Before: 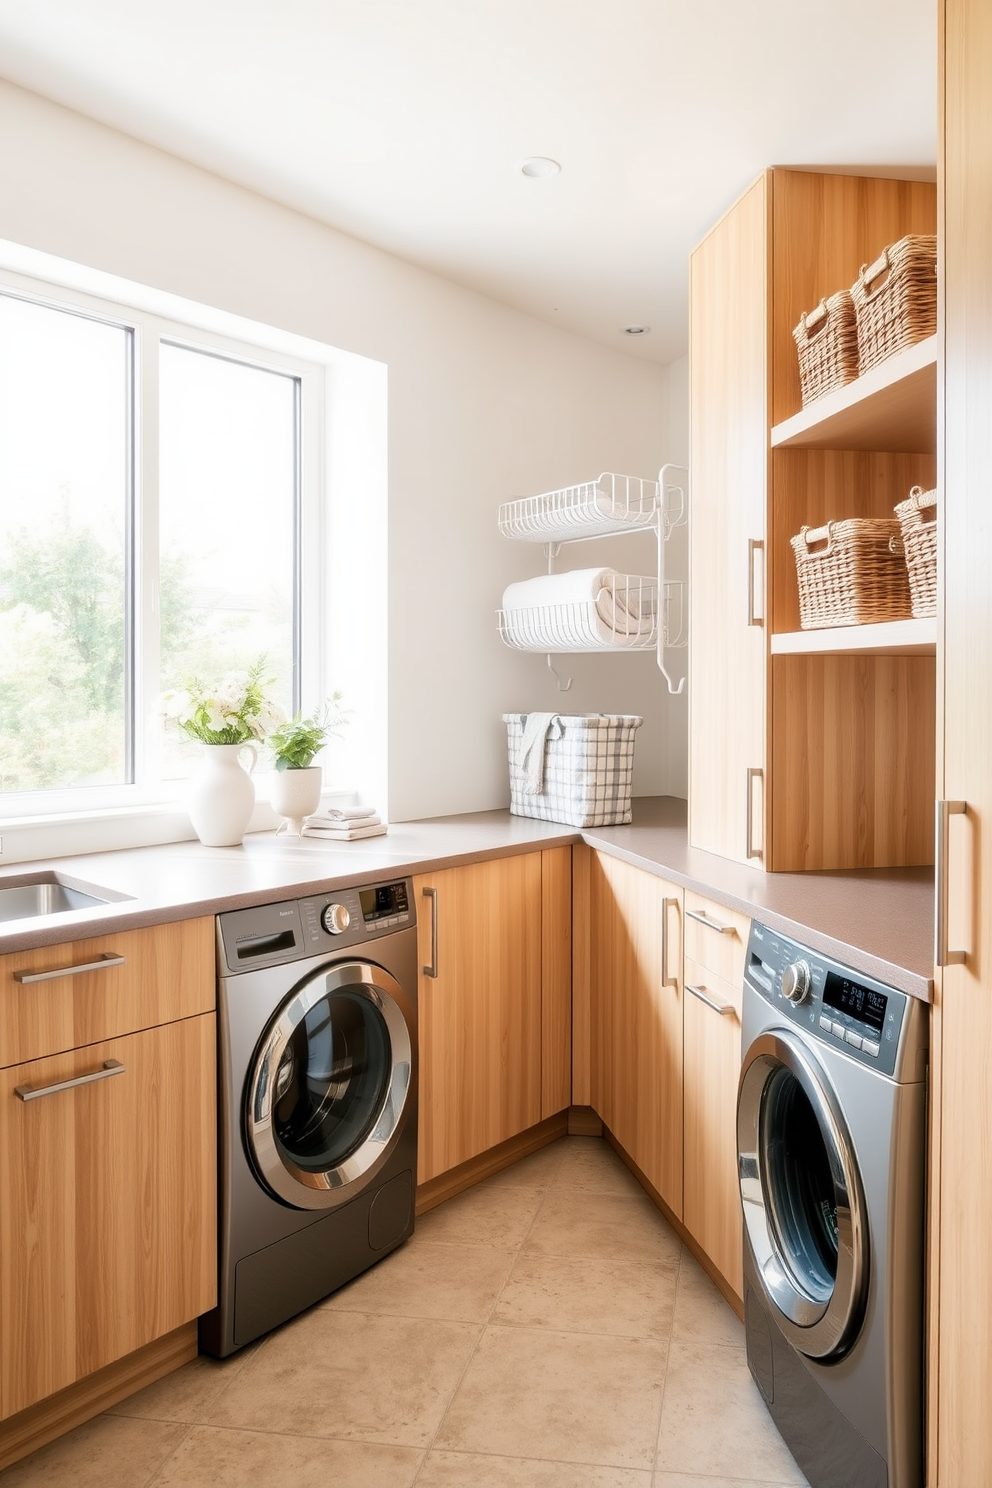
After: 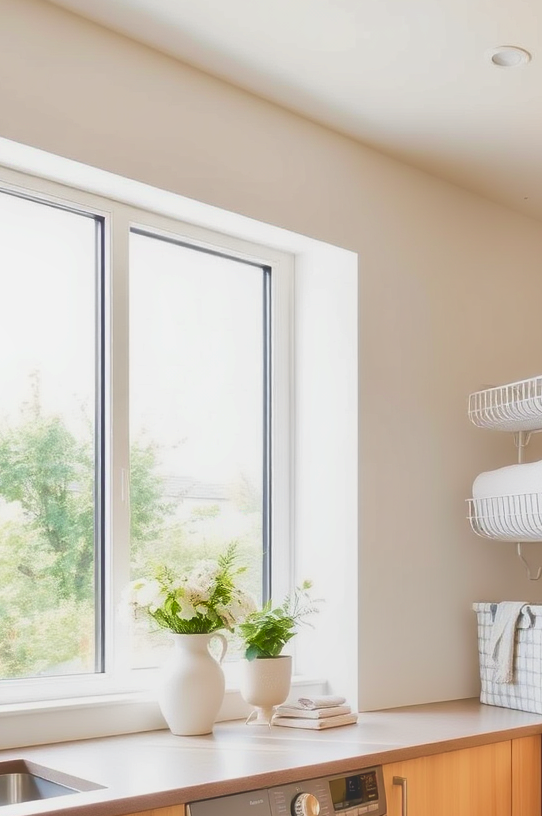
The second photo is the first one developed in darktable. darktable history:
shadows and highlights: radius 100.41, shadows 50.55, highlights -64.36, highlights color adjustment 49.82%, soften with gaussian
base curve: curves: ch0 [(0, 0) (0.262, 0.32) (0.722, 0.705) (1, 1)]
local contrast: detail 69%
rotate and perspective: crop left 0, crop top 0
velvia: strength 45%
color balance: on, module defaults
crop and rotate: left 3.047%, top 7.509%, right 42.236%, bottom 37.598%
